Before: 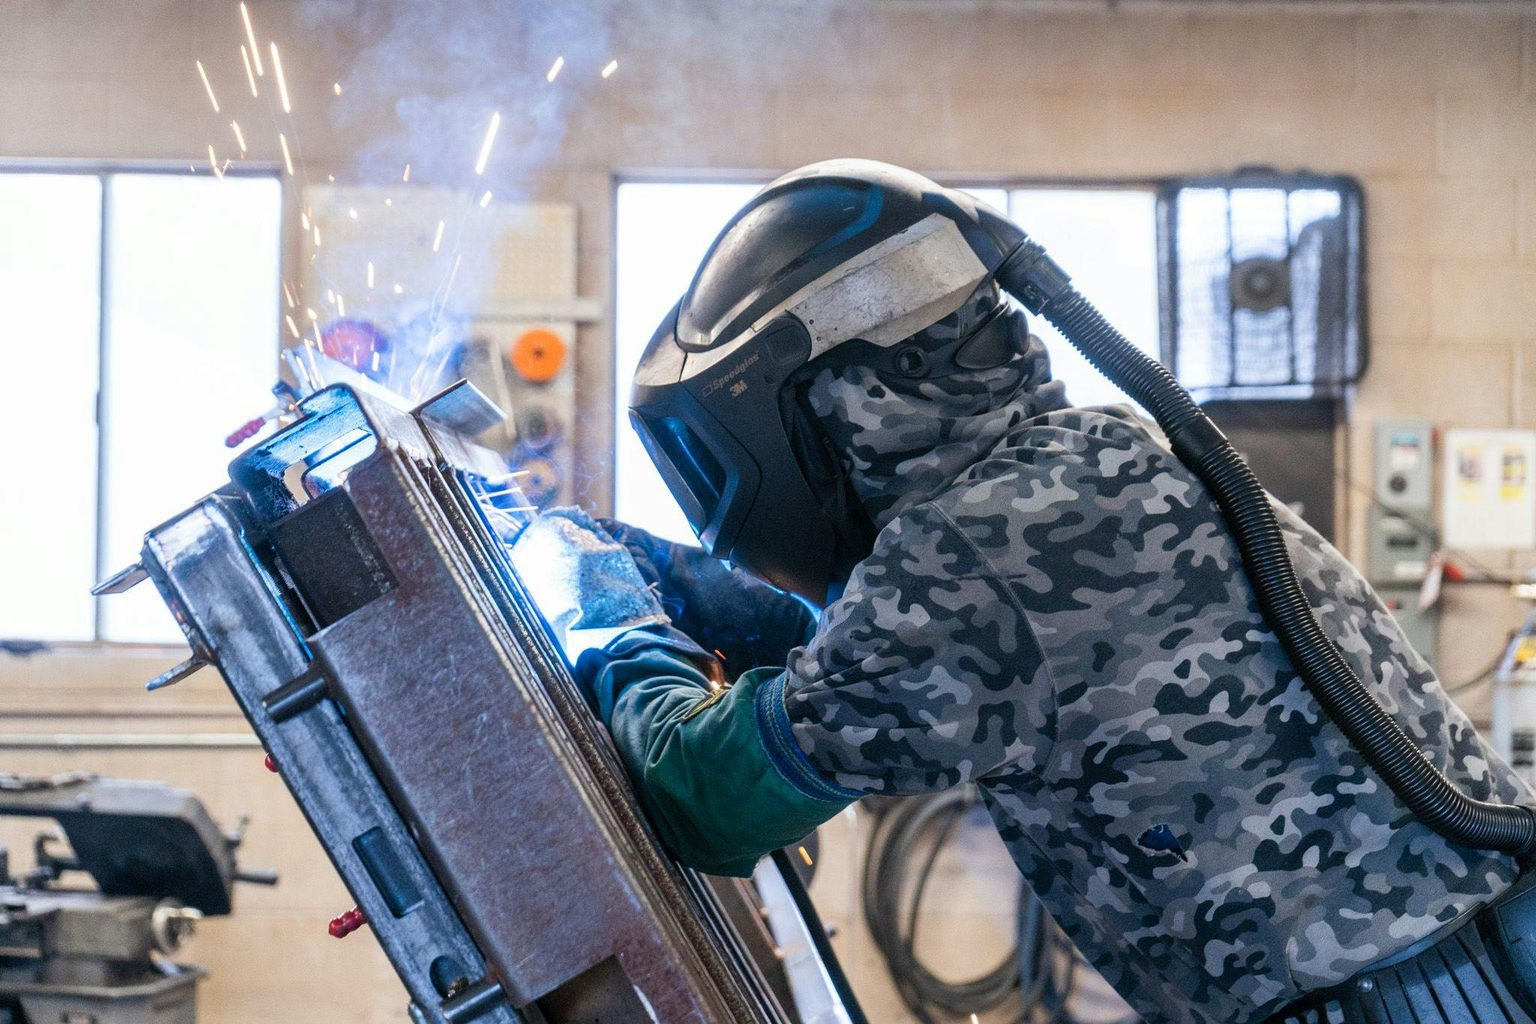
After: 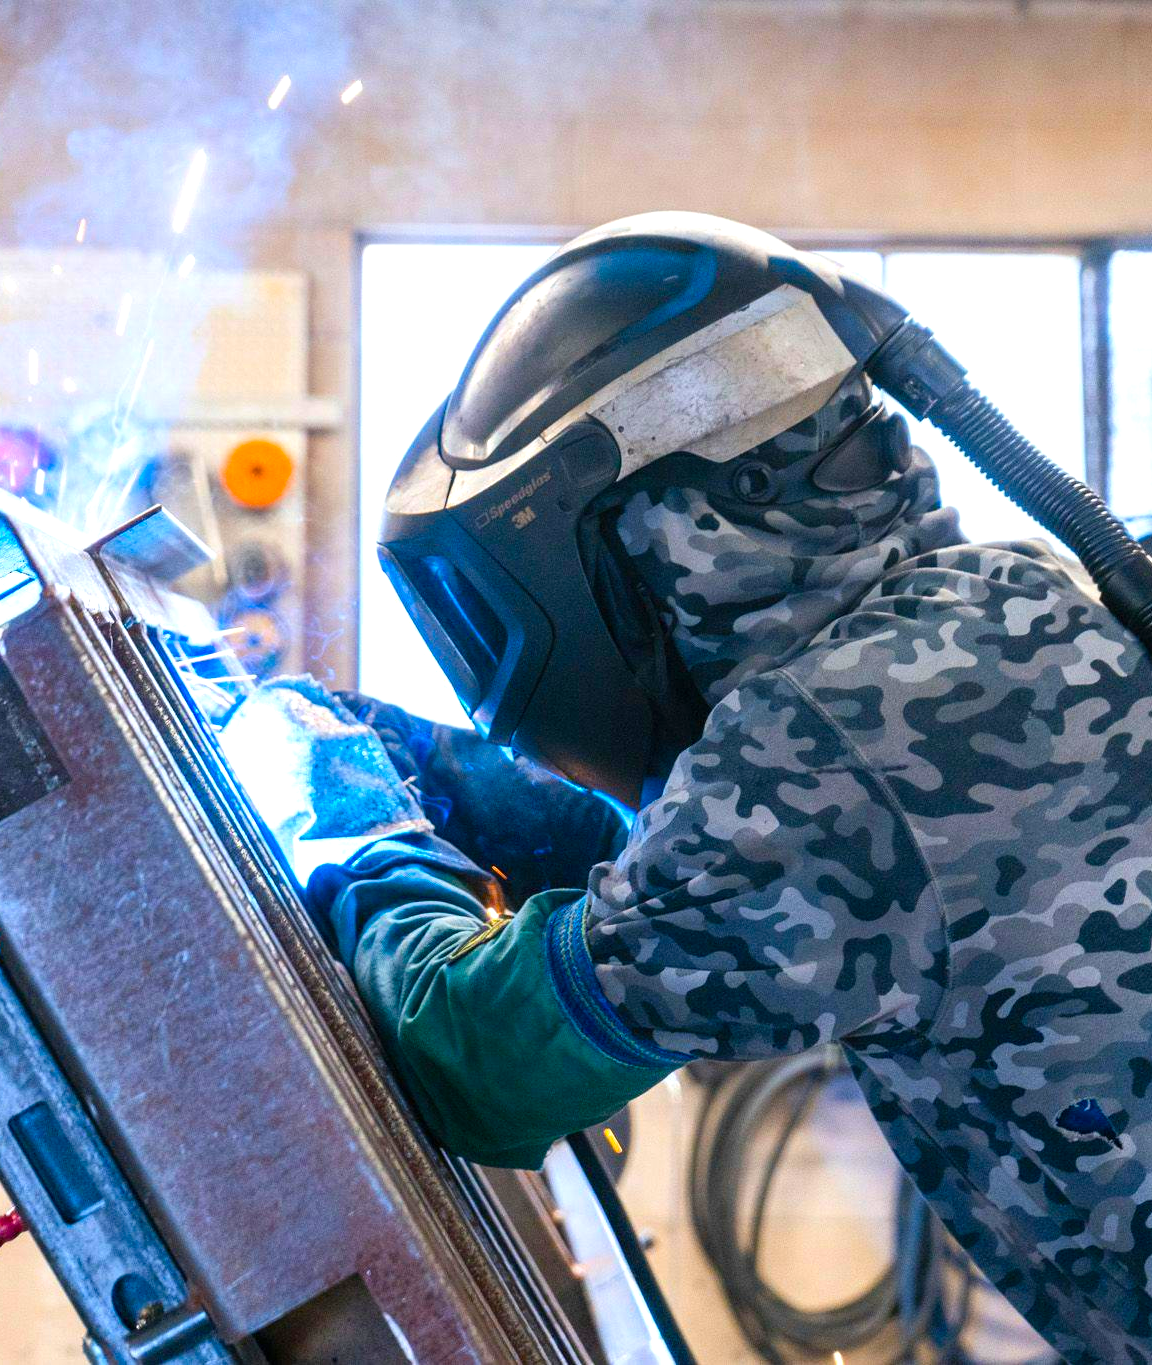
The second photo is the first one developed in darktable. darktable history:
crop and rotate: left 22.516%, right 21.234%
tone equalizer: on, module defaults
color balance rgb: linear chroma grading › global chroma 15%, perceptual saturation grading › global saturation 30%
exposure: black level correction 0, exposure 0.4 EV, compensate exposure bias true, compensate highlight preservation false
